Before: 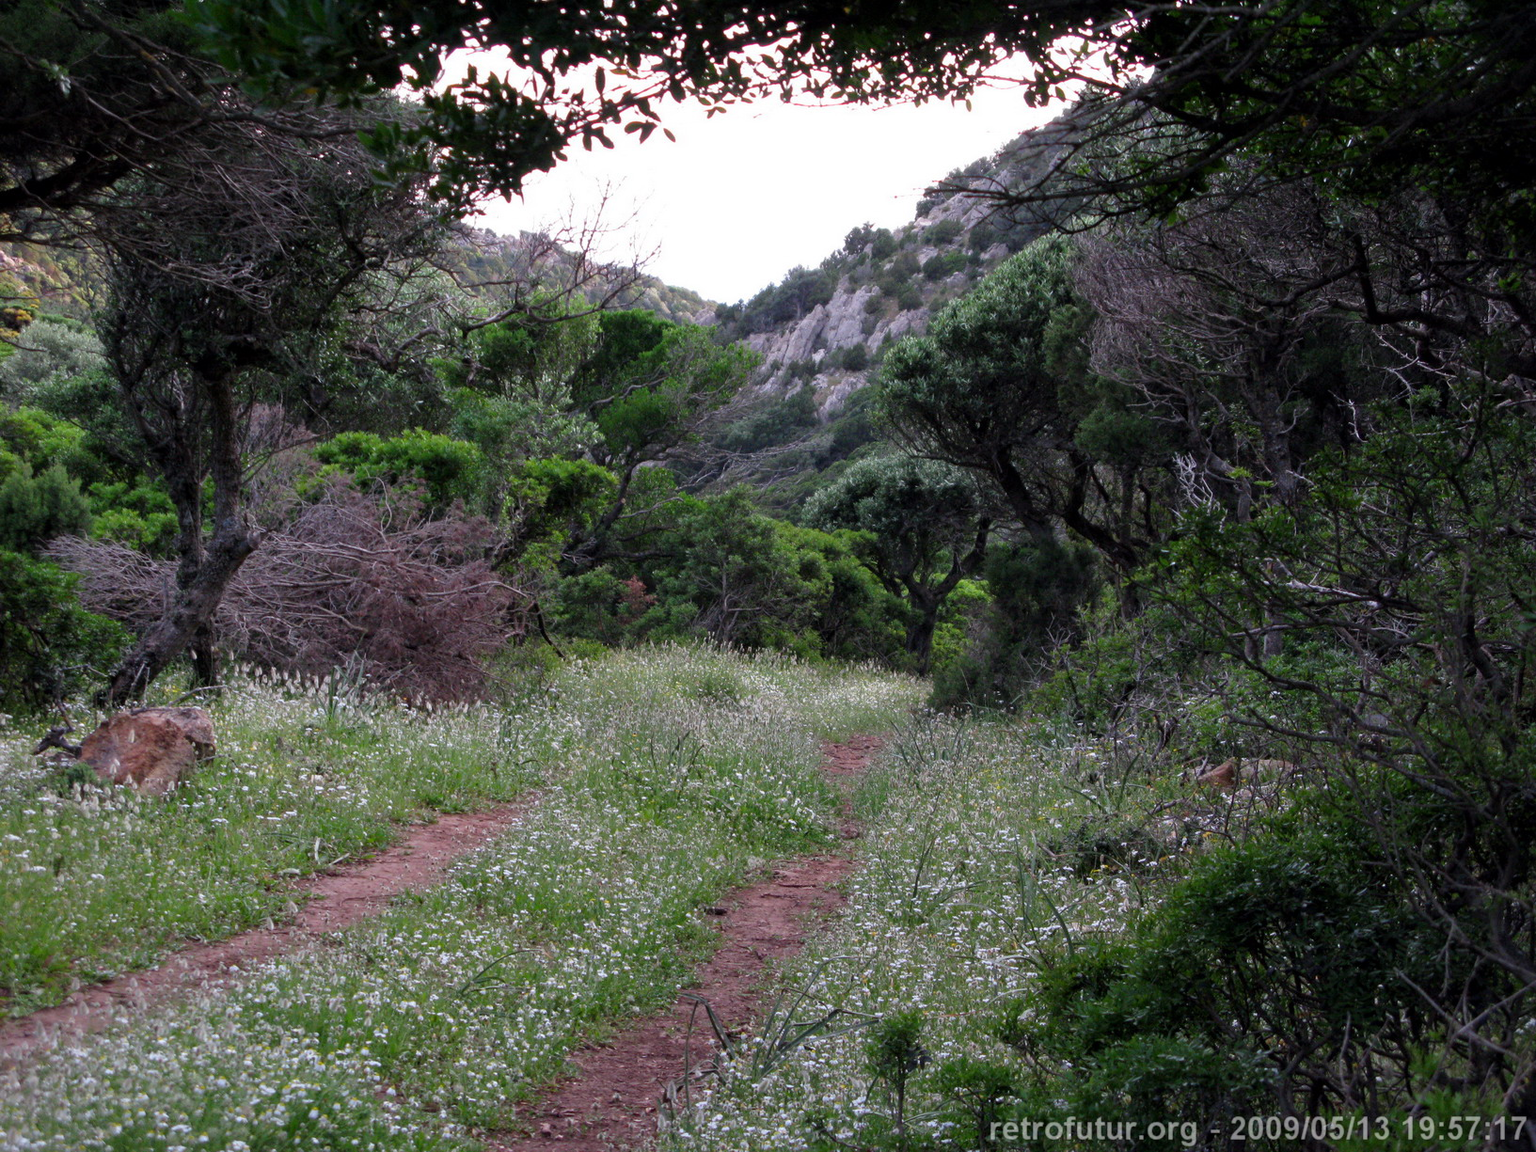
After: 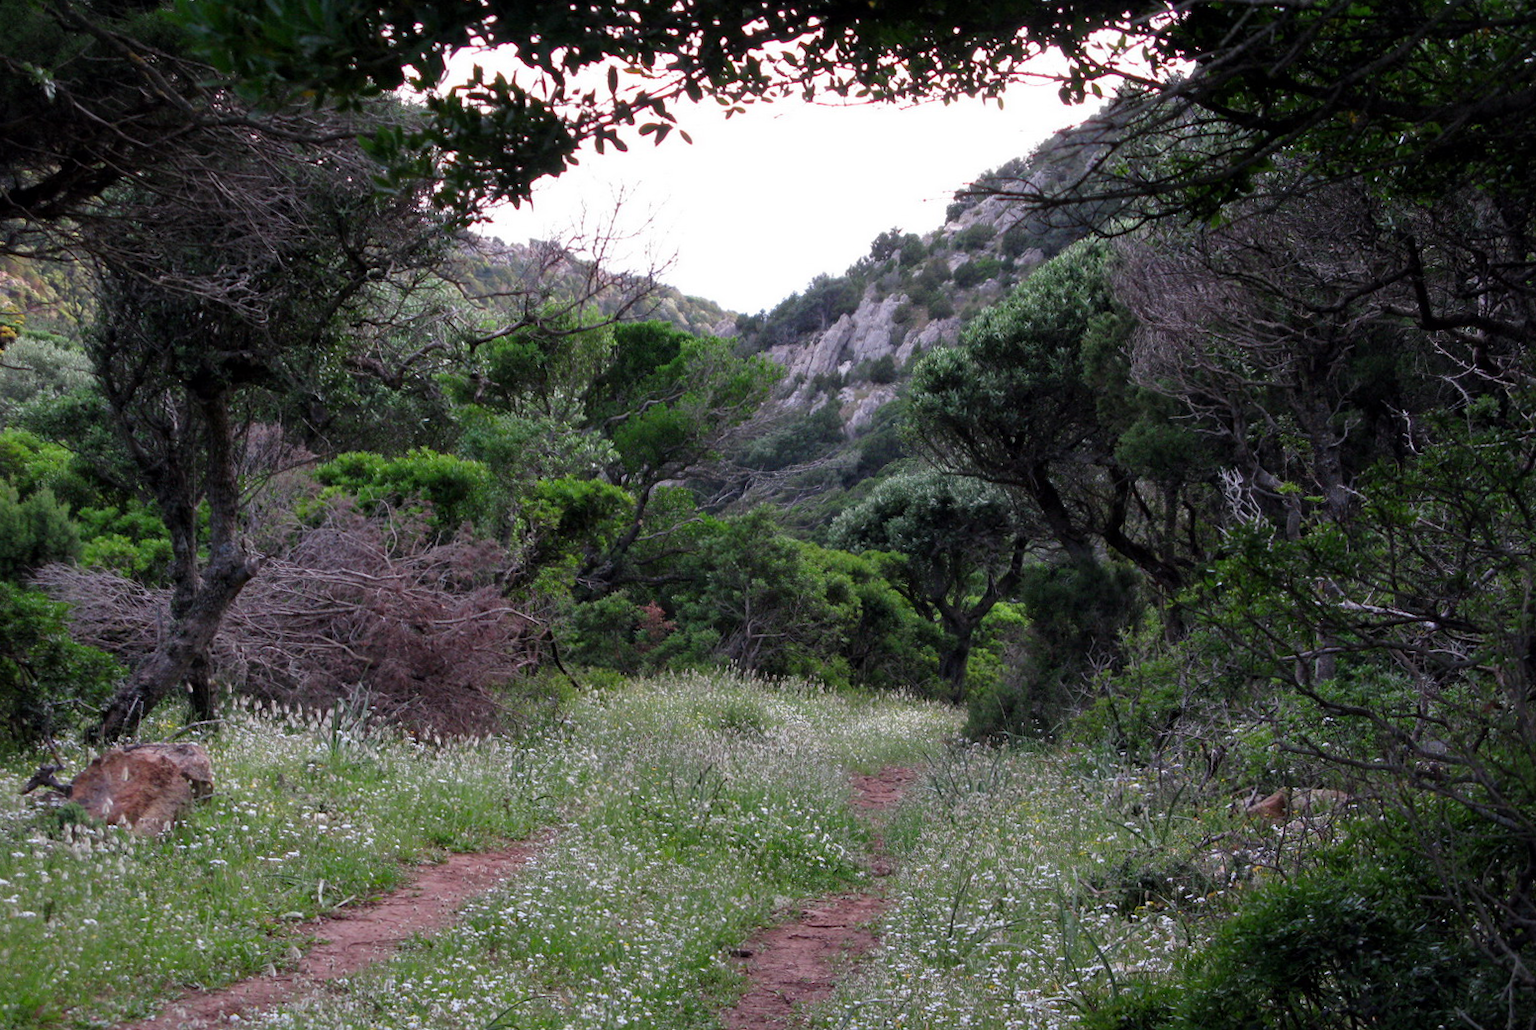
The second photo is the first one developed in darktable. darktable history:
crop and rotate: angle 0.441°, left 0.42%, right 3.538%, bottom 14.082%
